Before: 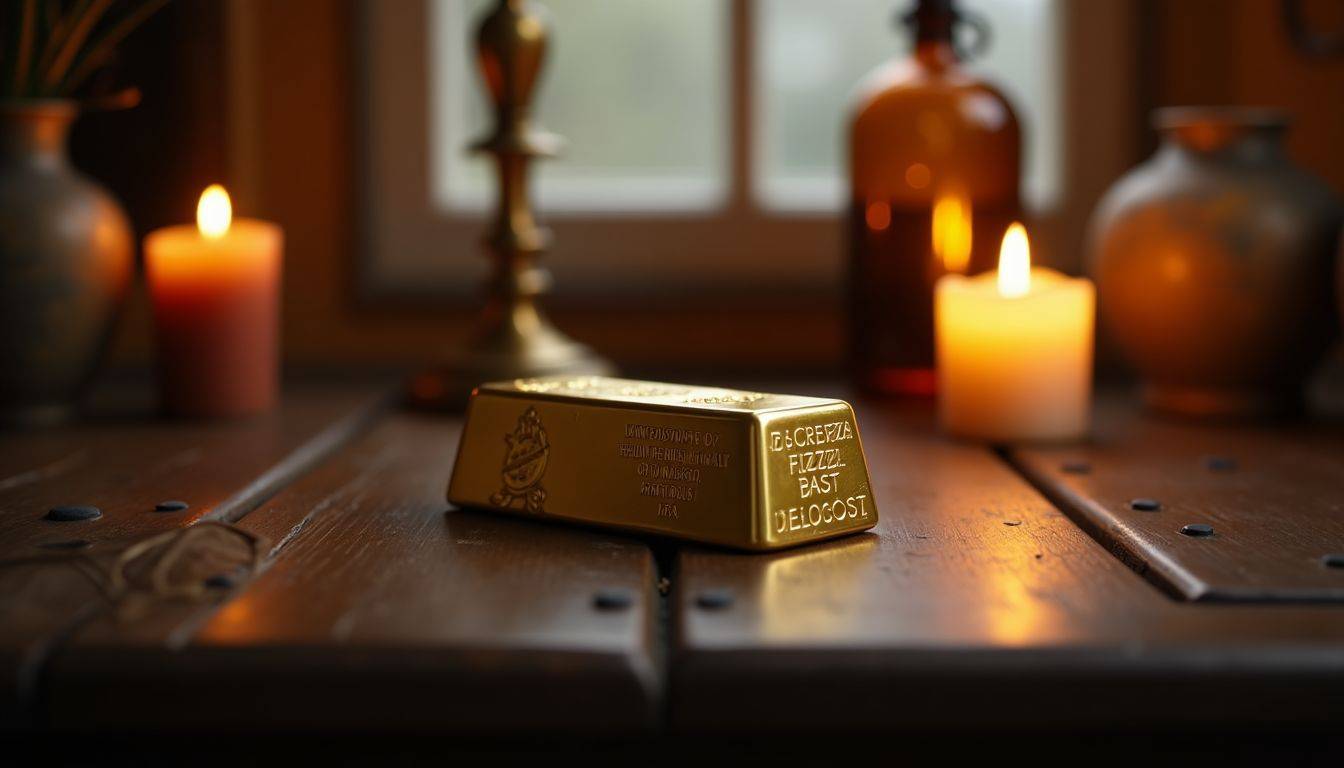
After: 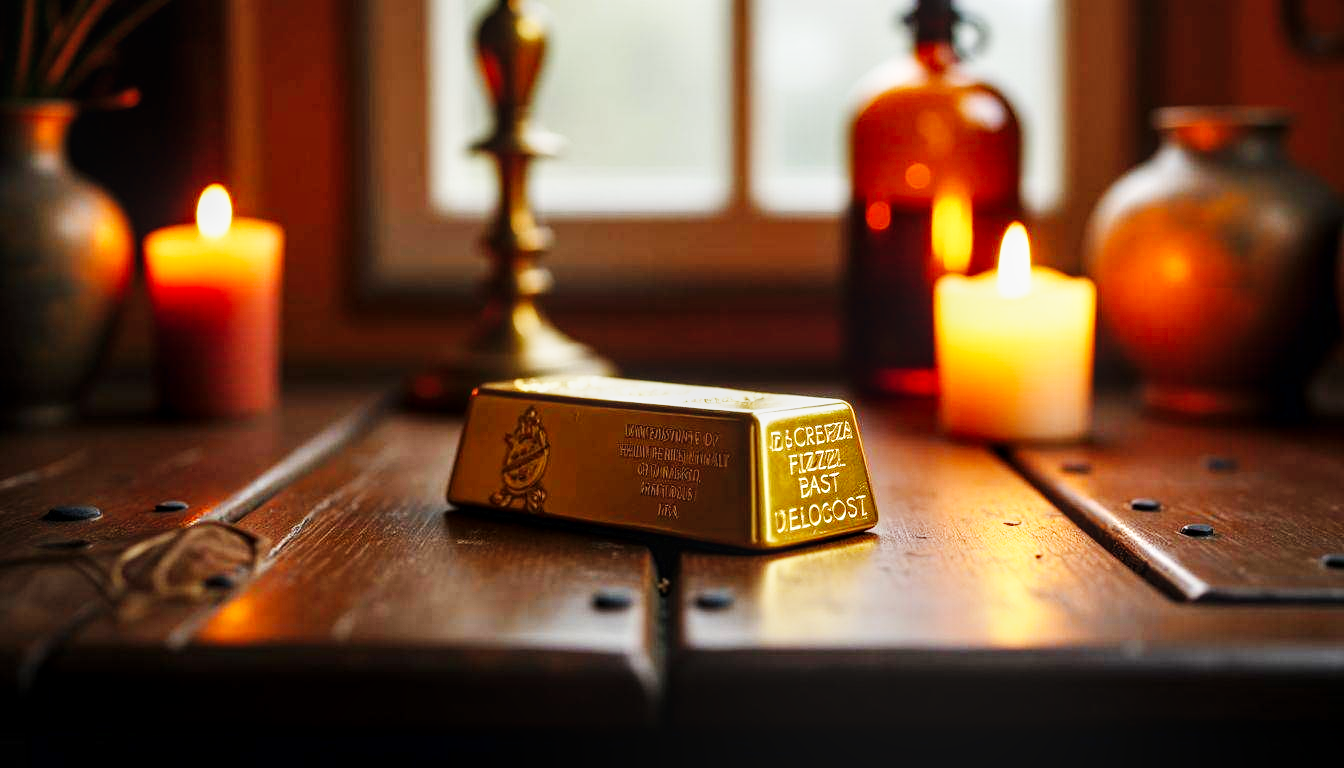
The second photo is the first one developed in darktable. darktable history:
base curve: curves: ch0 [(0, 0.003) (0.001, 0.002) (0.006, 0.004) (0.02, 0.022) (0.048, 0.086) (0.094, 0.234) (0.162, 0.431) (0.258, 0.629) (0.385, 0.8) (0.548, 0.918) (0.751, 0.988) (1, 1)], preserve colors none
local contrast: on, module defaults
